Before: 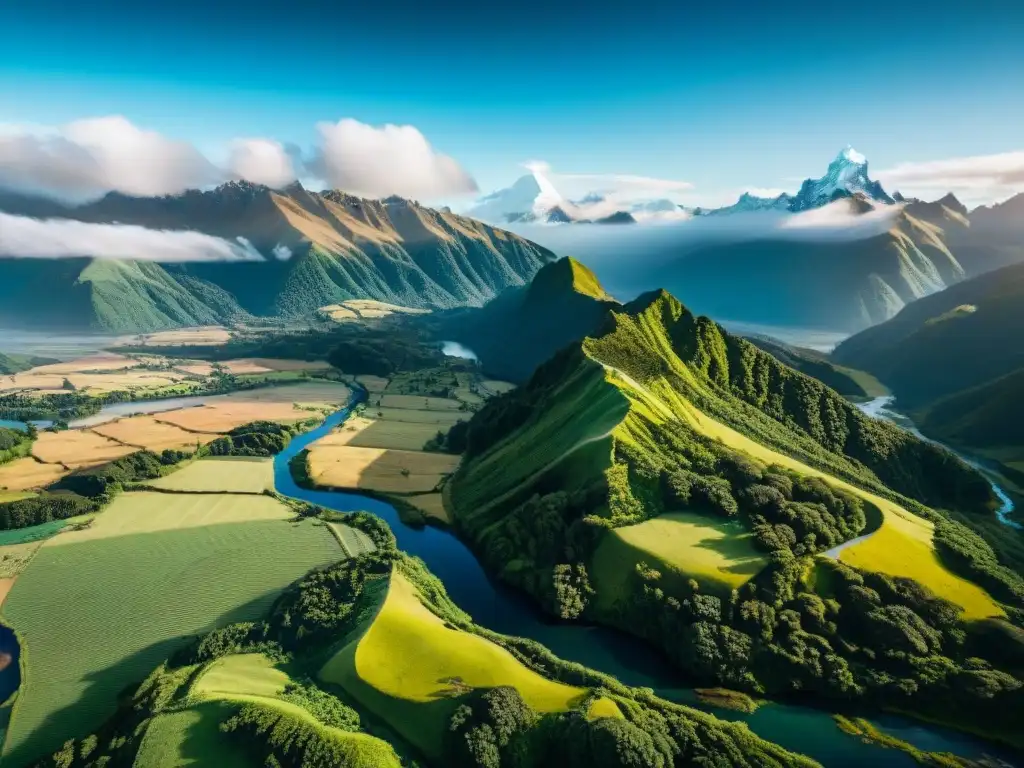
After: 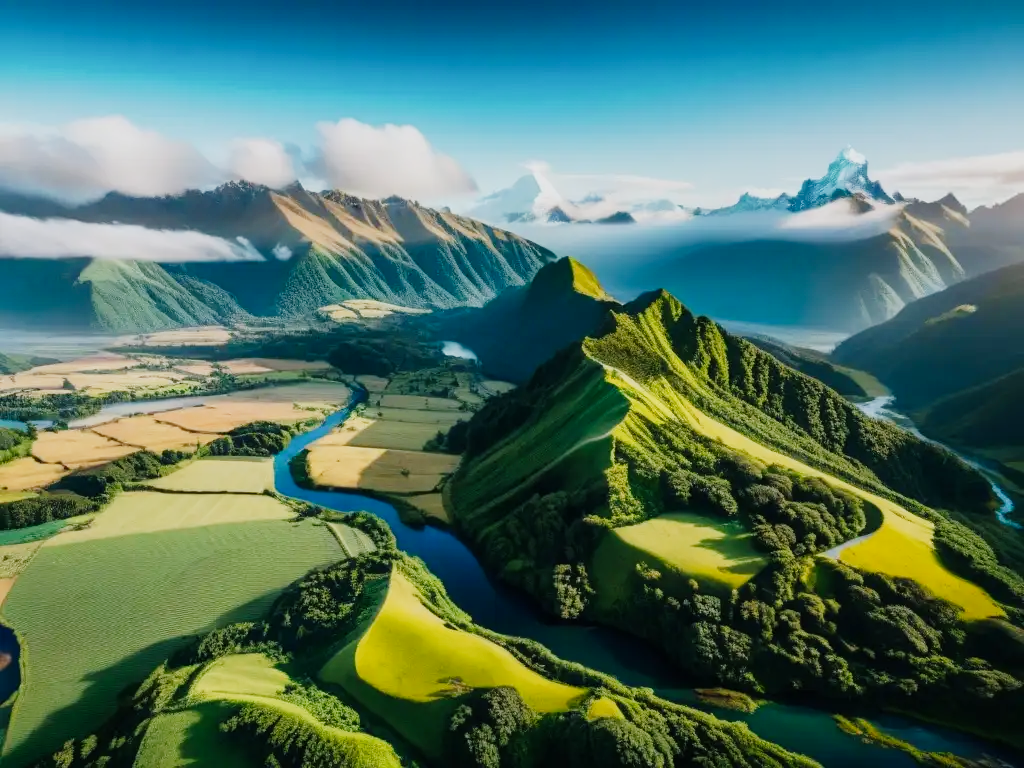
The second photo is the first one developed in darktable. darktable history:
tone curve: curves: ch0 [(0, 0) (0.091, 0.066) (0.184, 0.16) (0.491, 0.519) (0.748, 0.765) (1, 0.919)]; ch1 [(0, 0) (0.179, 0.173) (0.322, 0.32) (0.424, 0.424) (0.502, 0.5) (0.56, 0.575) (0.631, 0.675) (0.777, 0.806) (1, 1)]; ch2 [(0, 0) (0.434, 0.447) (0.497, 0.498) (0.539, 0.566) (0.676, 0.691) (1, 1)], preserve colors none
